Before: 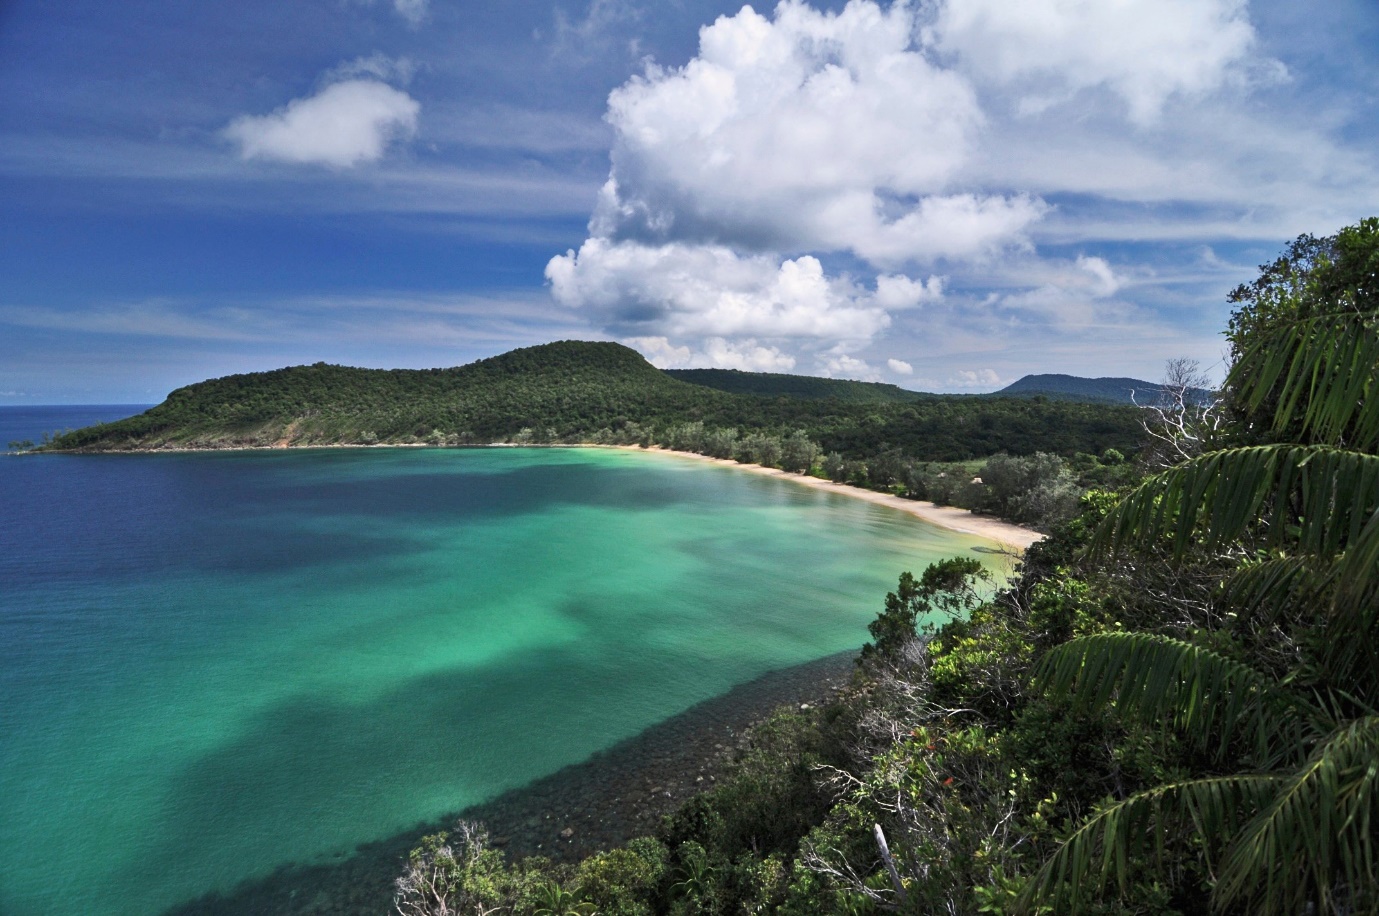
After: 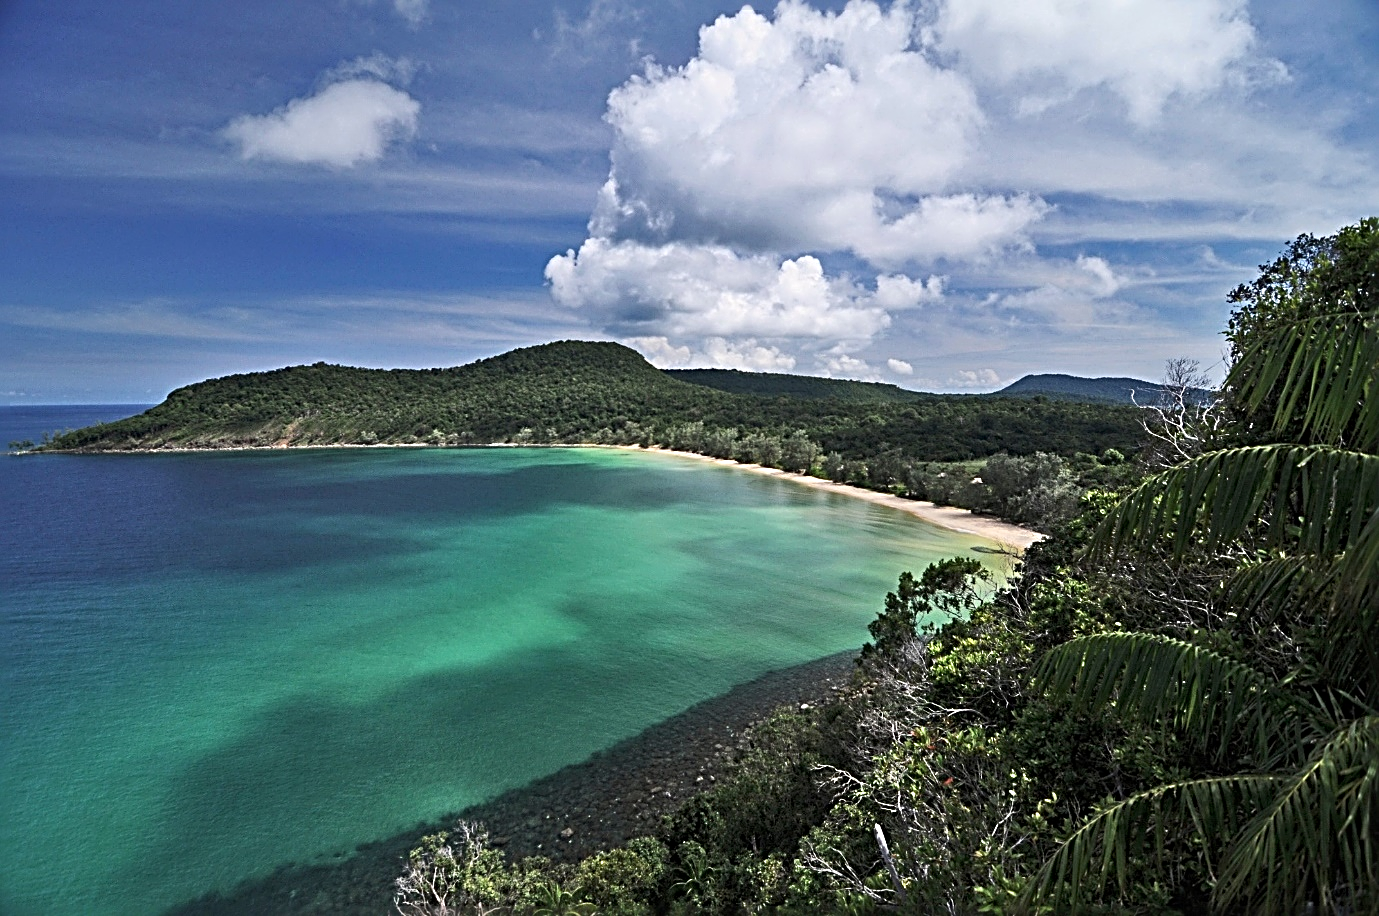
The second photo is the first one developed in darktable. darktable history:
contrast brightness saturation: saturation -0.05
sharpen: radius 3.676, amount 0.922
